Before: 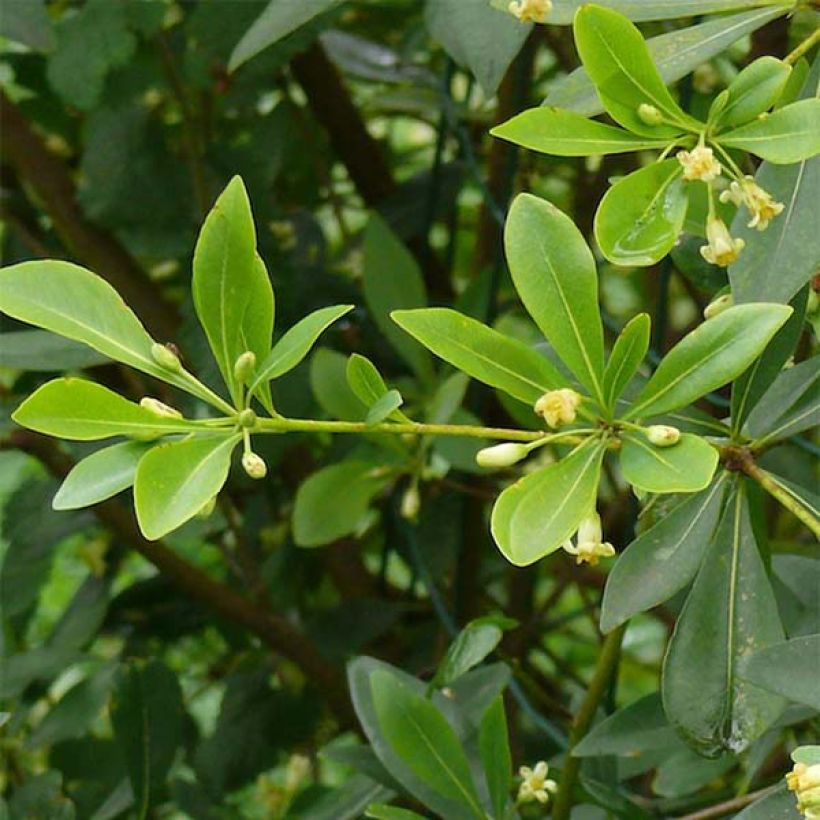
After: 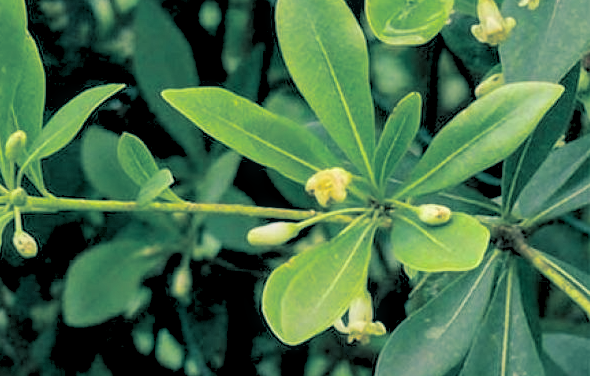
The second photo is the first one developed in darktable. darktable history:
contrast equalizer: octaves 7, y [[0.6 ×6], [0.55 ×6], [0 ×6], [0 ×6], [0 ×6]], mix 0.15
split-toning: shadows › hue 186.43°, highlights › hue 49.29°, compress 30.29%
rgb levels: preserve colors sum RGB, levels [[0.038, 0.433, 0.934], [0, 0.5, 1], [0, 0.5, 1]]
crop and rotate: left 27.938%, top 27.046%, bottom 27.046%
local contrast: on, module defaults
